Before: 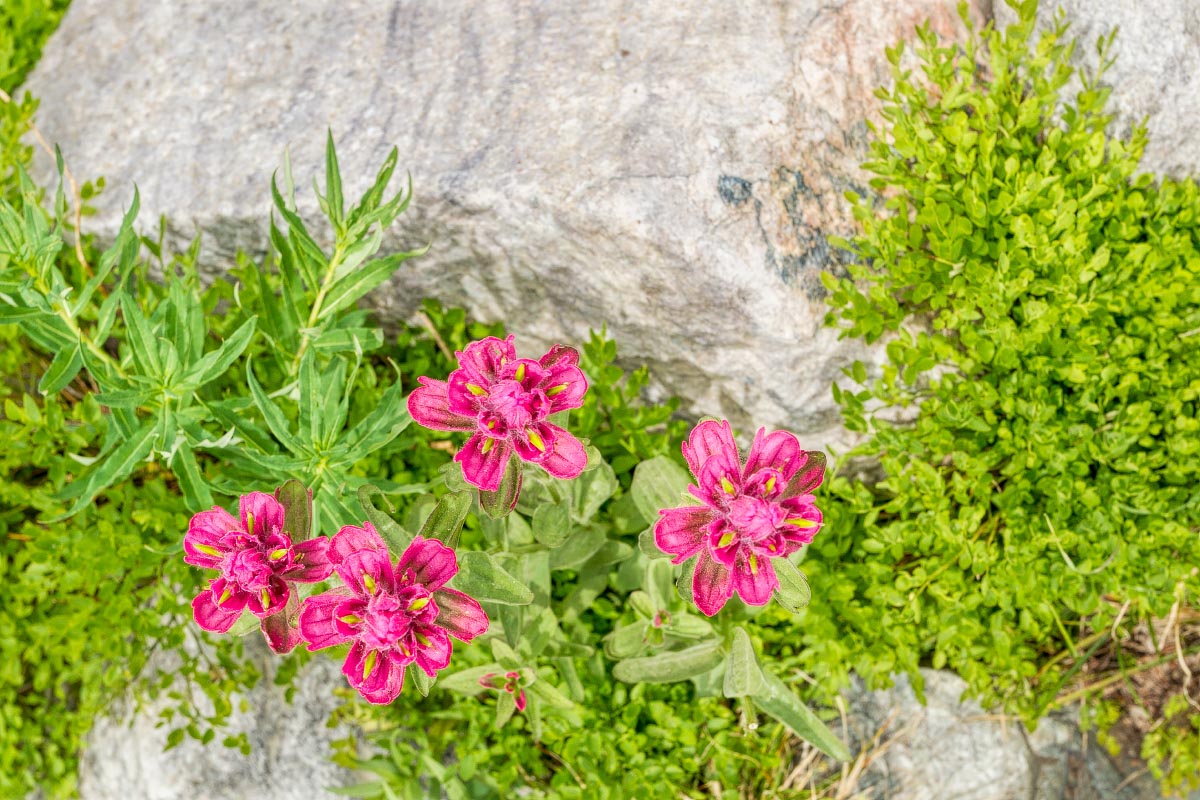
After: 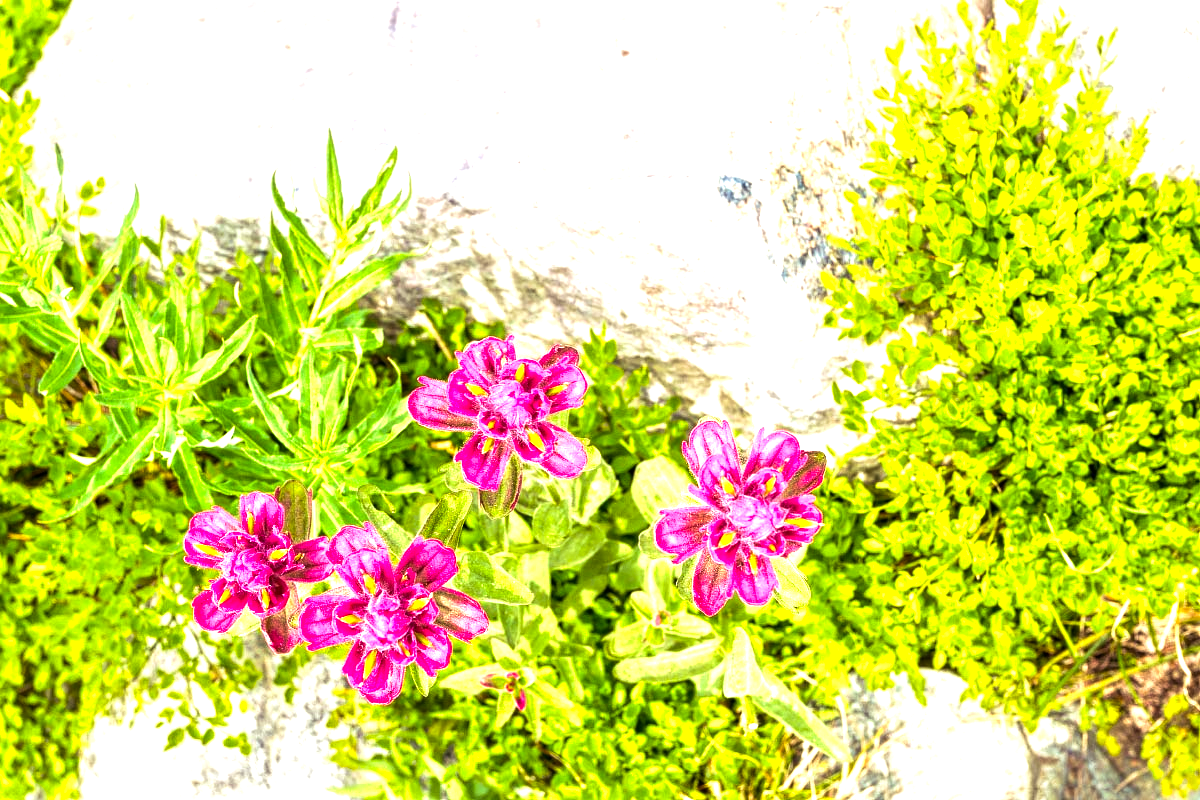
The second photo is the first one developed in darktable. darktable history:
velvia: on, module defaults
color balance rgb: shadows lift › luminance 0.455%, shadows lift › chroma 6.875%, shadows lift › hue 299.63°, highlights gain › chroma 0.146%, highlights gain › hue 330.03°, perceptual saturation grading › global saturation 0.789%, perceptual brilliance grading › highlights 47.106%, perceptual brilliance grading › mid-tones 21.295%, perceptual brilliance grading › shadows -6.47%, global vibrance 24.932%
